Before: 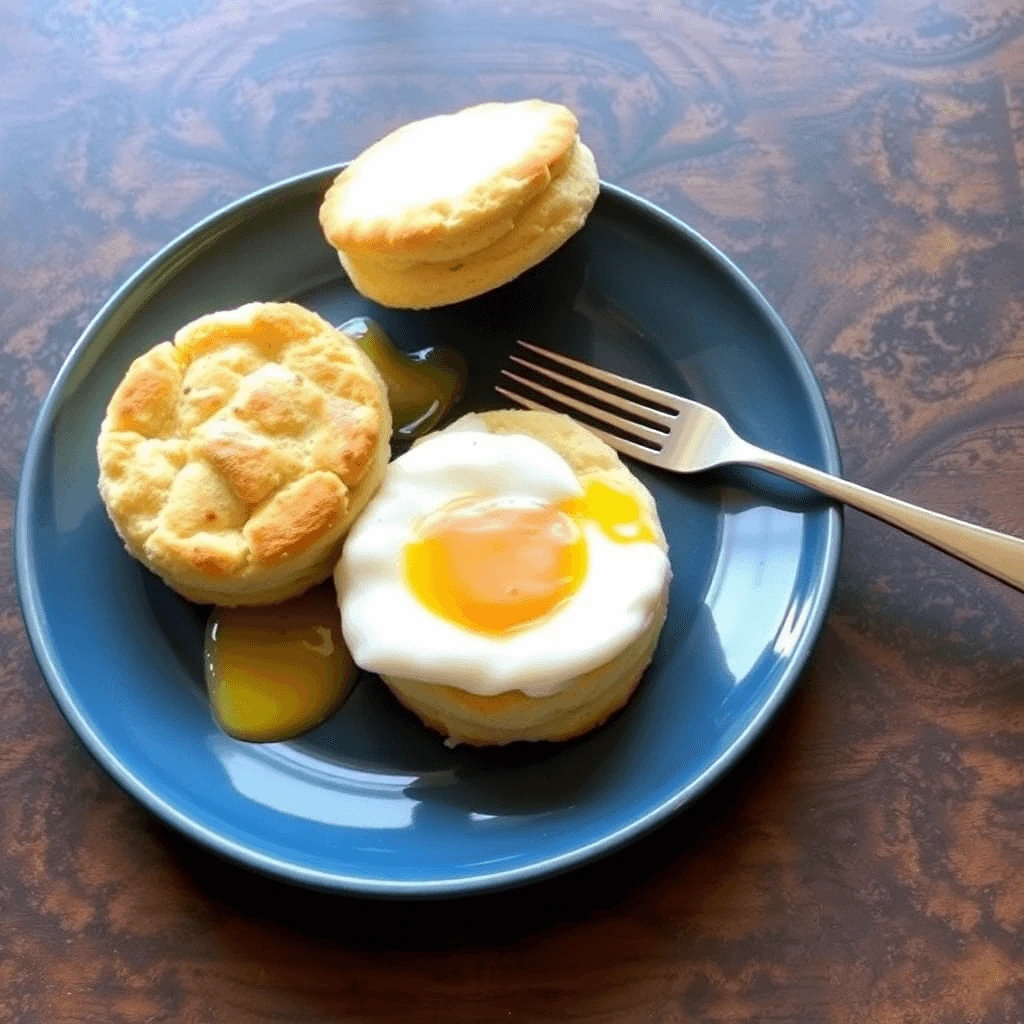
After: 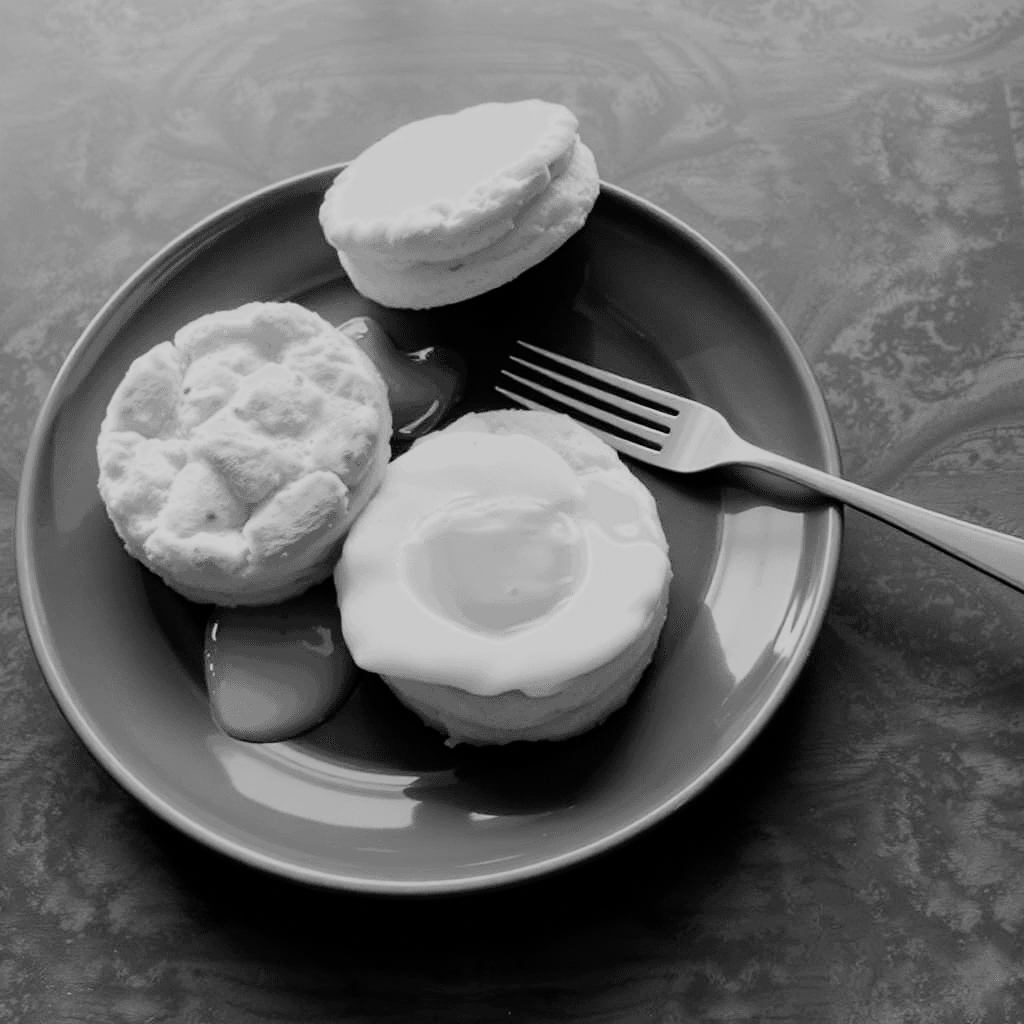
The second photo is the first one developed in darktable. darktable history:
filmic rgb: black relative exposure -7.65 EV, white relative exposure 4.56 EV, hardness 3.61, contrast 1.05
color zones: curves: ch1 [(0, -0.014) (0.143, -0.013) (0.286, -0.013) (0.429, -0.016) (0.571, -0.019) (0.714, -0.015) (0.857, 0.002) (1, -0.014)]
white balance: red 0.871, blue 1.249
